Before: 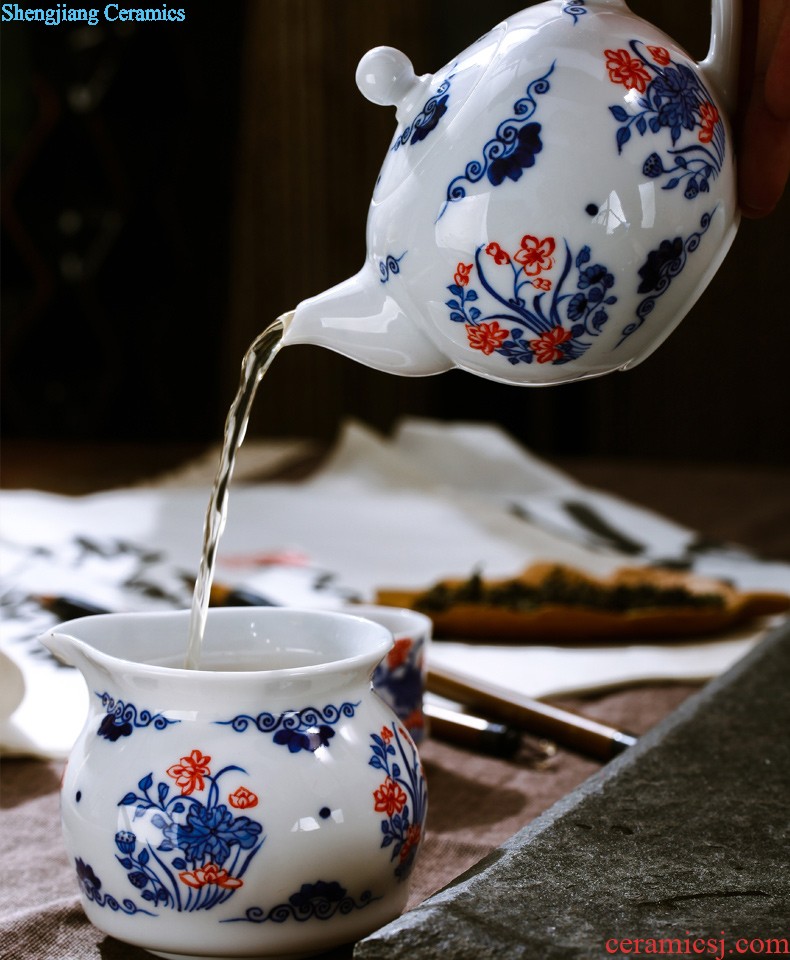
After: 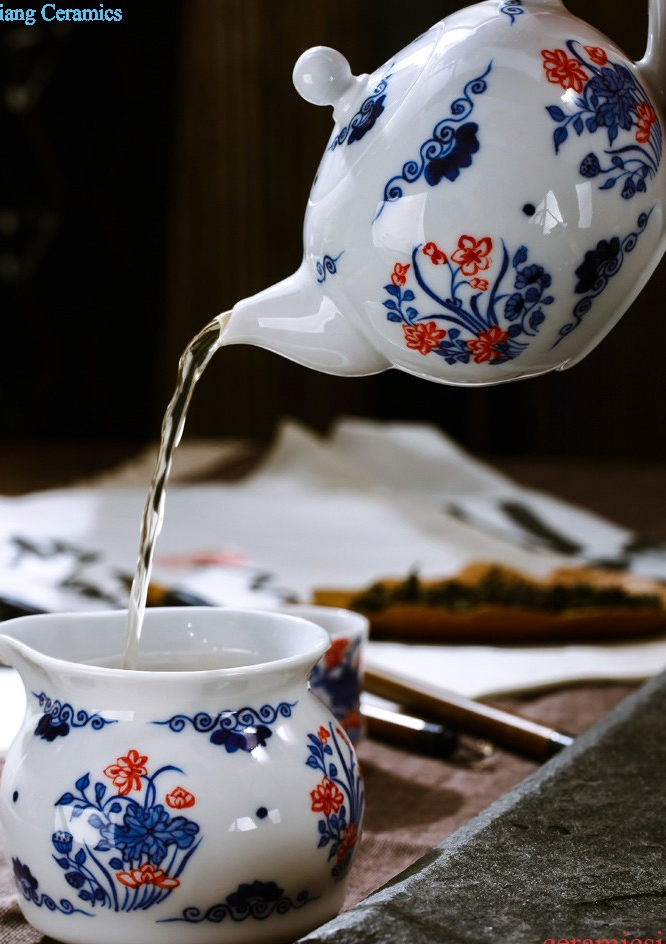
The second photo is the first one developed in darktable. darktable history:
tone equalizer: on, module defaults
crop: left 8.026%, right 7.374%
